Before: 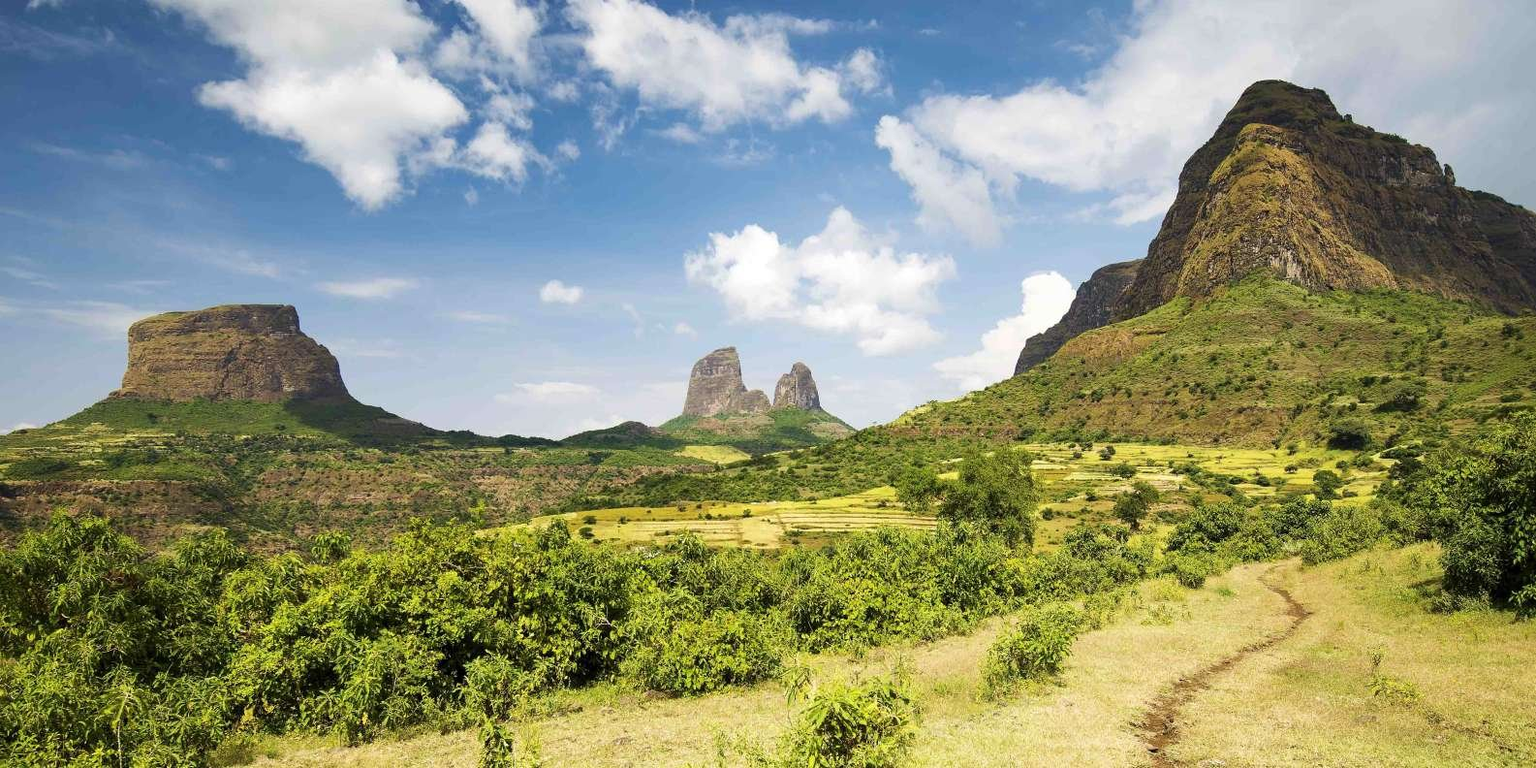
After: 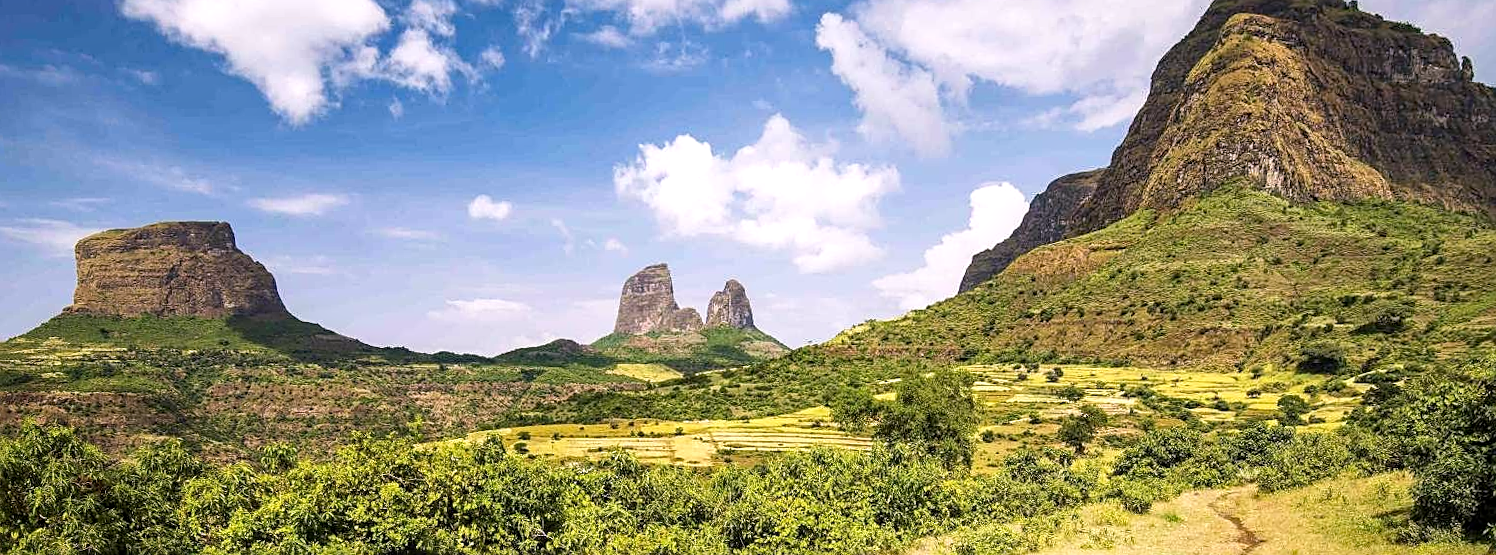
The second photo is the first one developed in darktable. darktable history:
tone equalizer: on, module defaults
haze removal: compatibility mode true, adaptive false
sharpen: on, module defaults
rotate and perspective: rotation 0.062°, lens shift (vertical) 0.115, lens shift (horizontal) -0.133, crop left 0.047, crop right 0.94, crop top 0.061, crop bottom 0.94
crop and rotate: top 12.5%, bottom 12.5%
tone curve: curves: ch0 [(0, 0) (0.003, 0.003) (0.011, 0.012) (0.025, 0.026) (0.044, 0.046) (0.069, 0.072) (0.1, 0.104) (0.136, 0.141) (0.177, 0.185) (0.224, 0.234) (0.277, 0.289) (0.335, 0.349) (0.399, 0.415) (0.468, 0.488) (0.543, 0.566) (0.623, 0.649) (0.709, 0.739) (0.801, 0.834) (0.898, 0.923) (1, 1)], preserve colors none
local contrast: on, module defaults
white balance: red 1.05, blue 1.072
